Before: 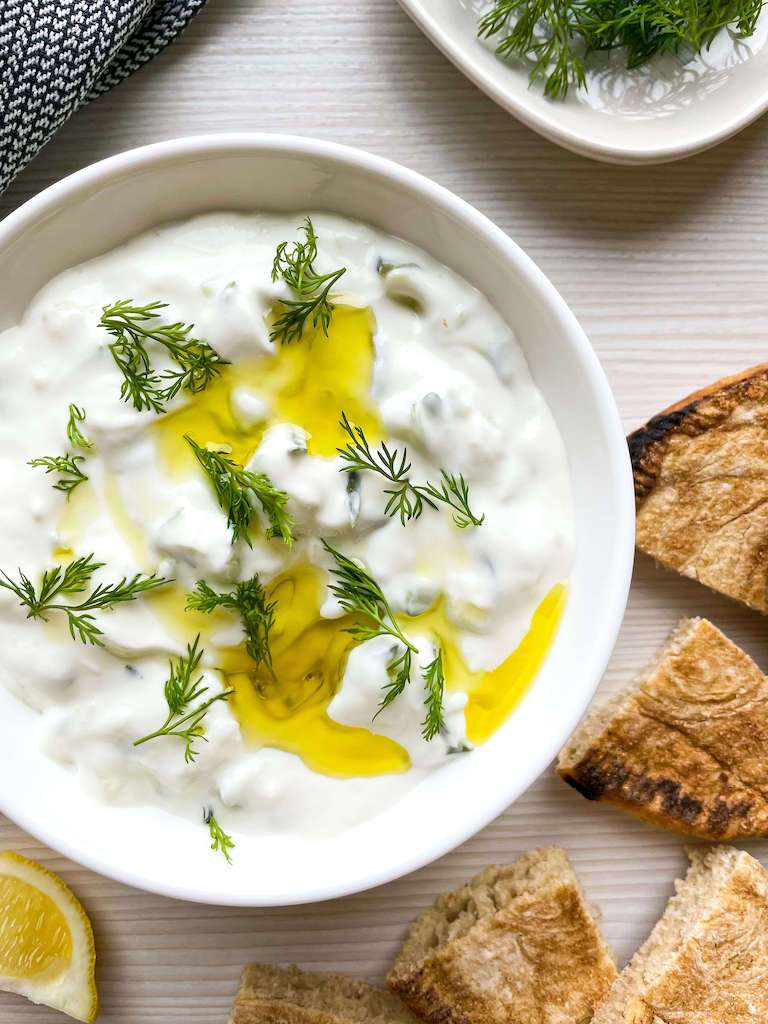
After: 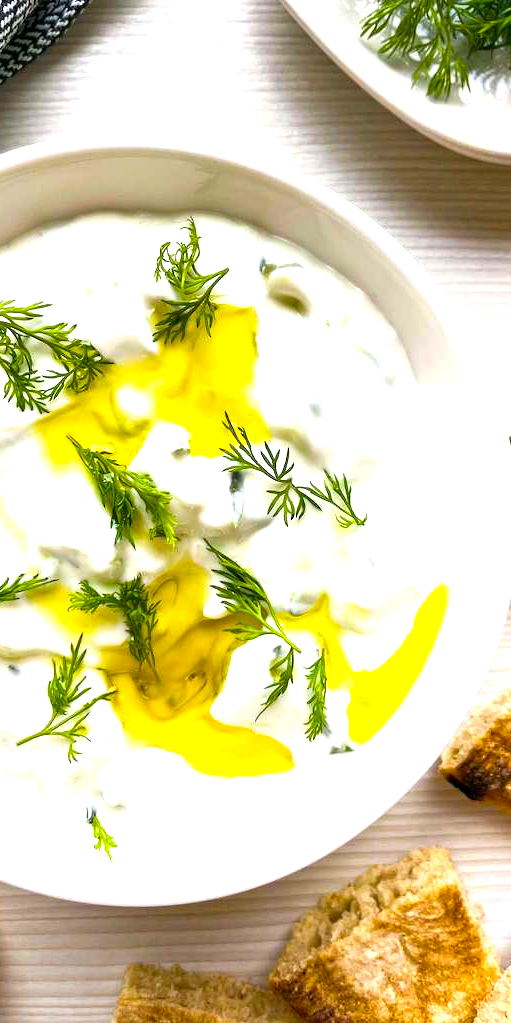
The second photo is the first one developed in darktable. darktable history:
color calibration: illuminant same as pipeline (D50), adaptation XYZ, x 0.345, y 0.359, temperature 5018.15 K
crop and rotate: left 15.242%, right 18.149%
color balance rgb: shadows lift › hue 87.83°, perceptual saturation grading › global saturation 25.286%, perceptual brilliance grading › global brilliance 24.797%
